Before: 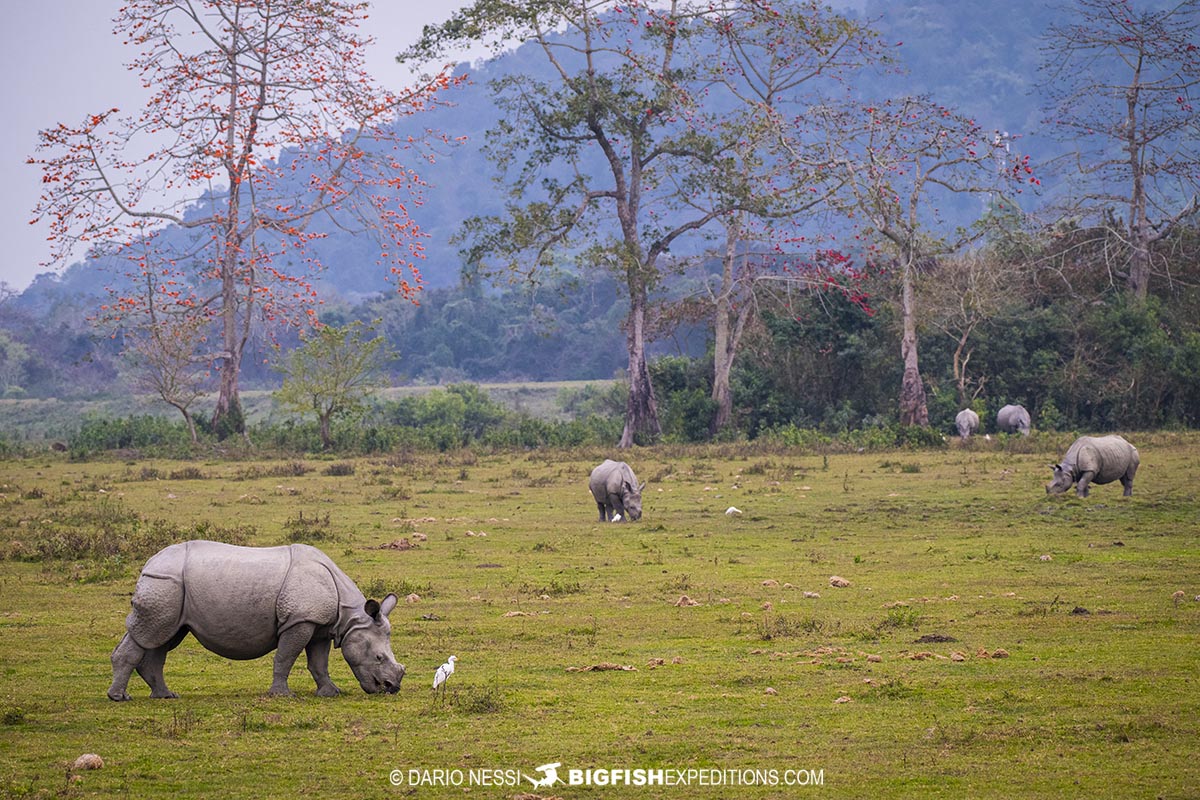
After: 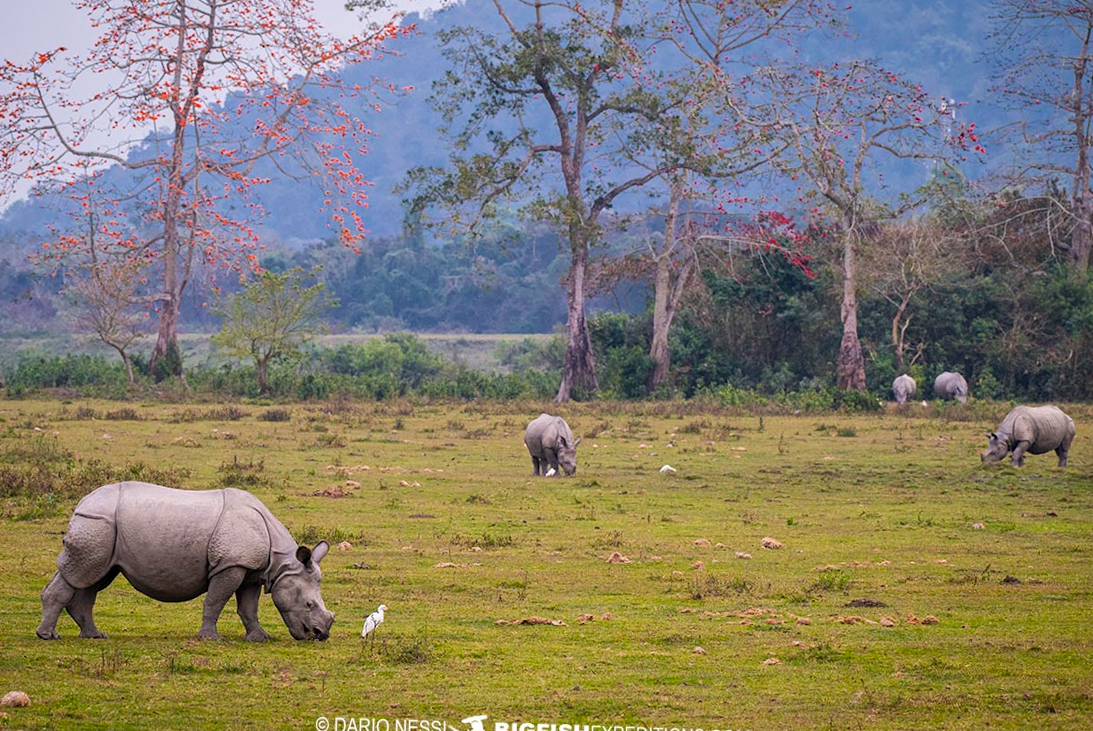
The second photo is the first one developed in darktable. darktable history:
crop and rotate: angle -1.84°, left 3.083%, top 3.721%, right 1.482%, bottom 0.506%
